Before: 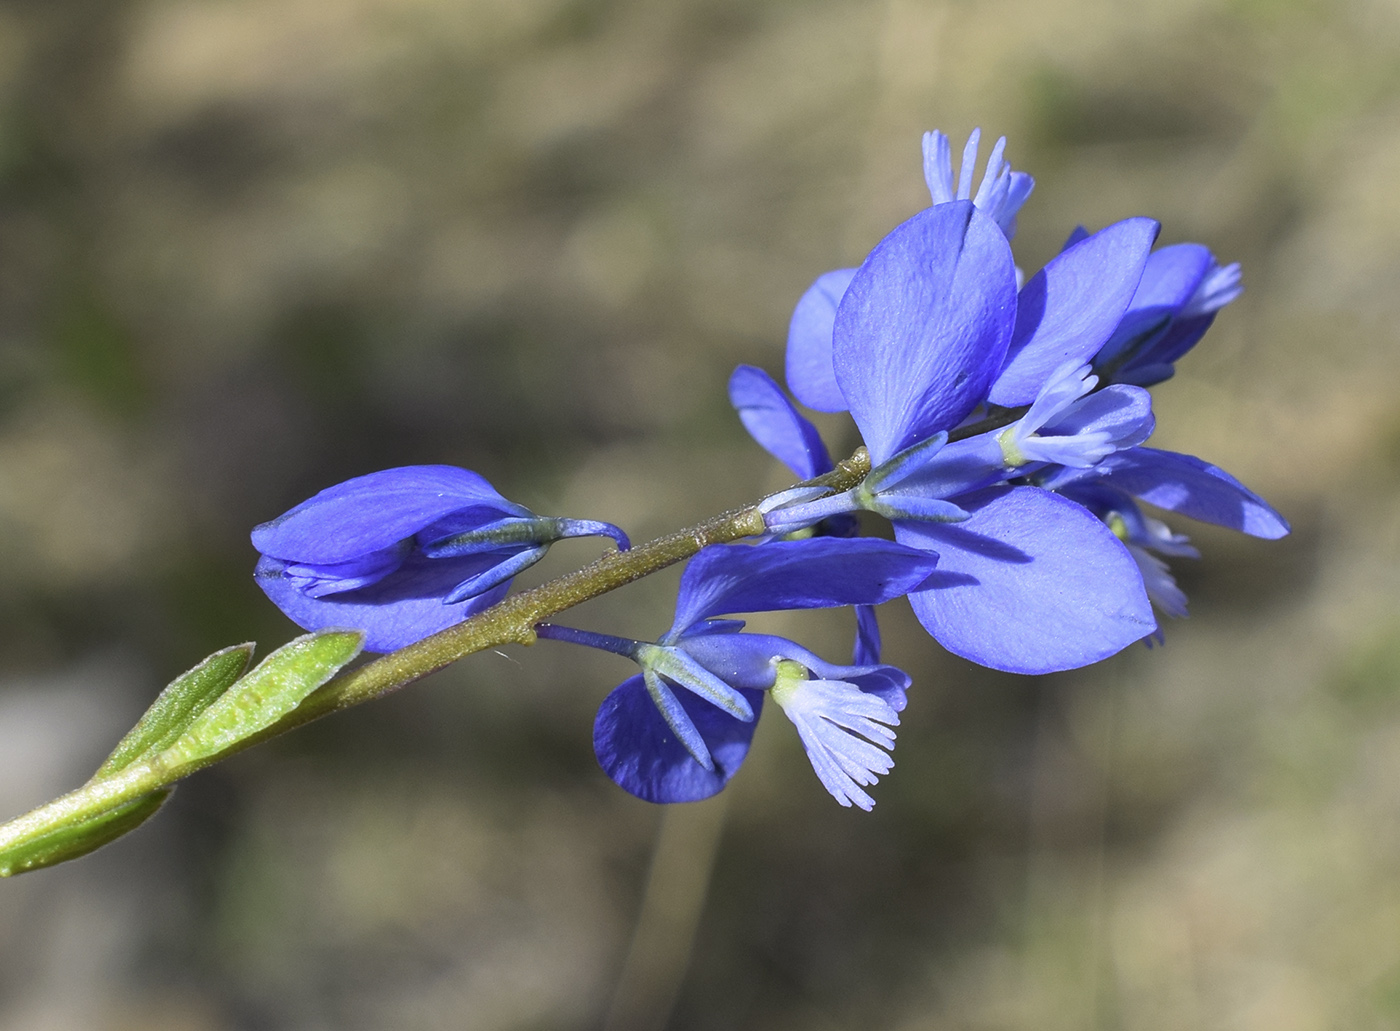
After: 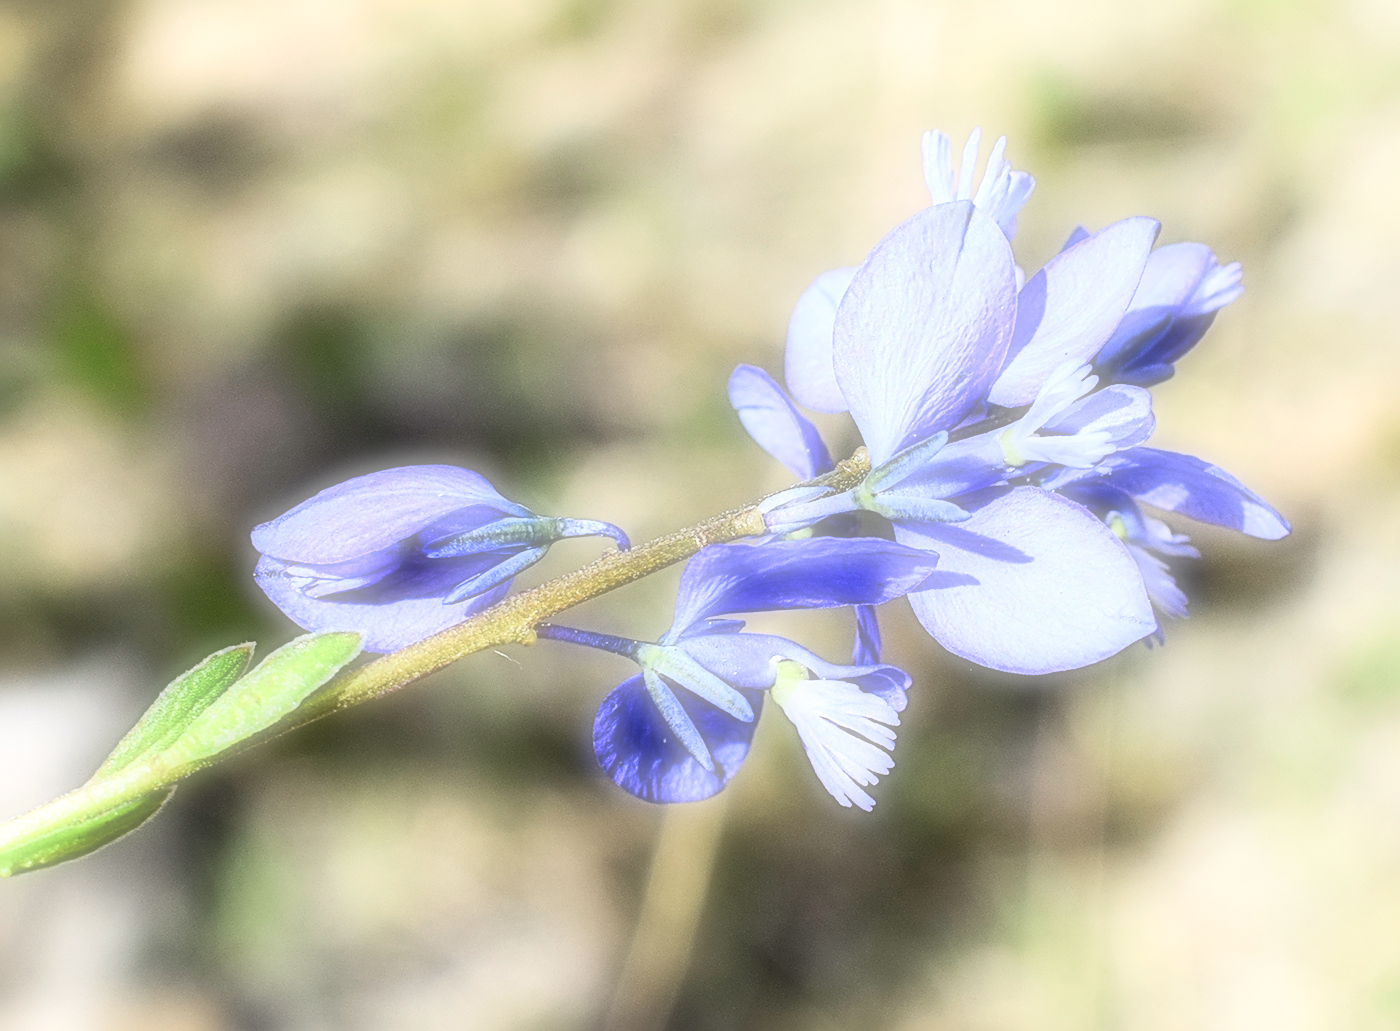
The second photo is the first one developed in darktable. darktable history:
local contrast: detail 130%
soften: on, module defaults
tone curve: curves: ch0 [(0, 0) (0.084, 0.074) (0.2, 0.297) (0.363, 0.591) (0.495, 0.765) (0.68, 0.901) (0.851, 0.967) (1, 1)], color space Lab, linked channels, preserve colors none
shadows and highlights: shadows 0, highlights 40
sharpen: radius 3.69, amount 0.928
